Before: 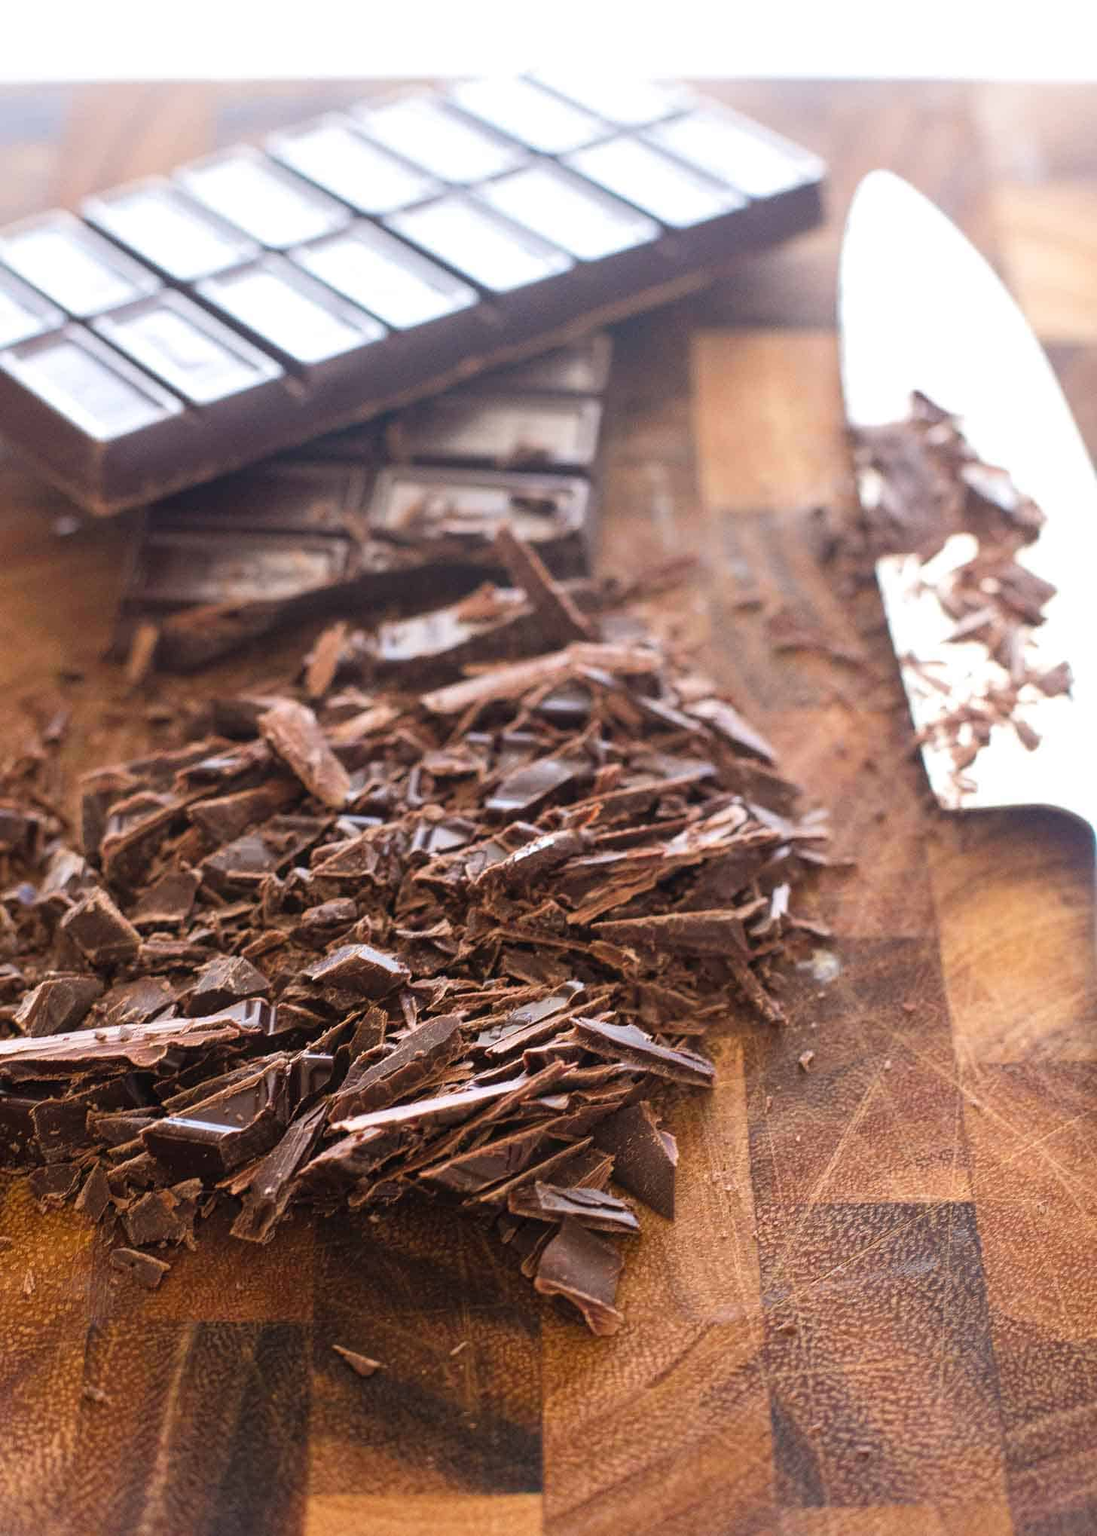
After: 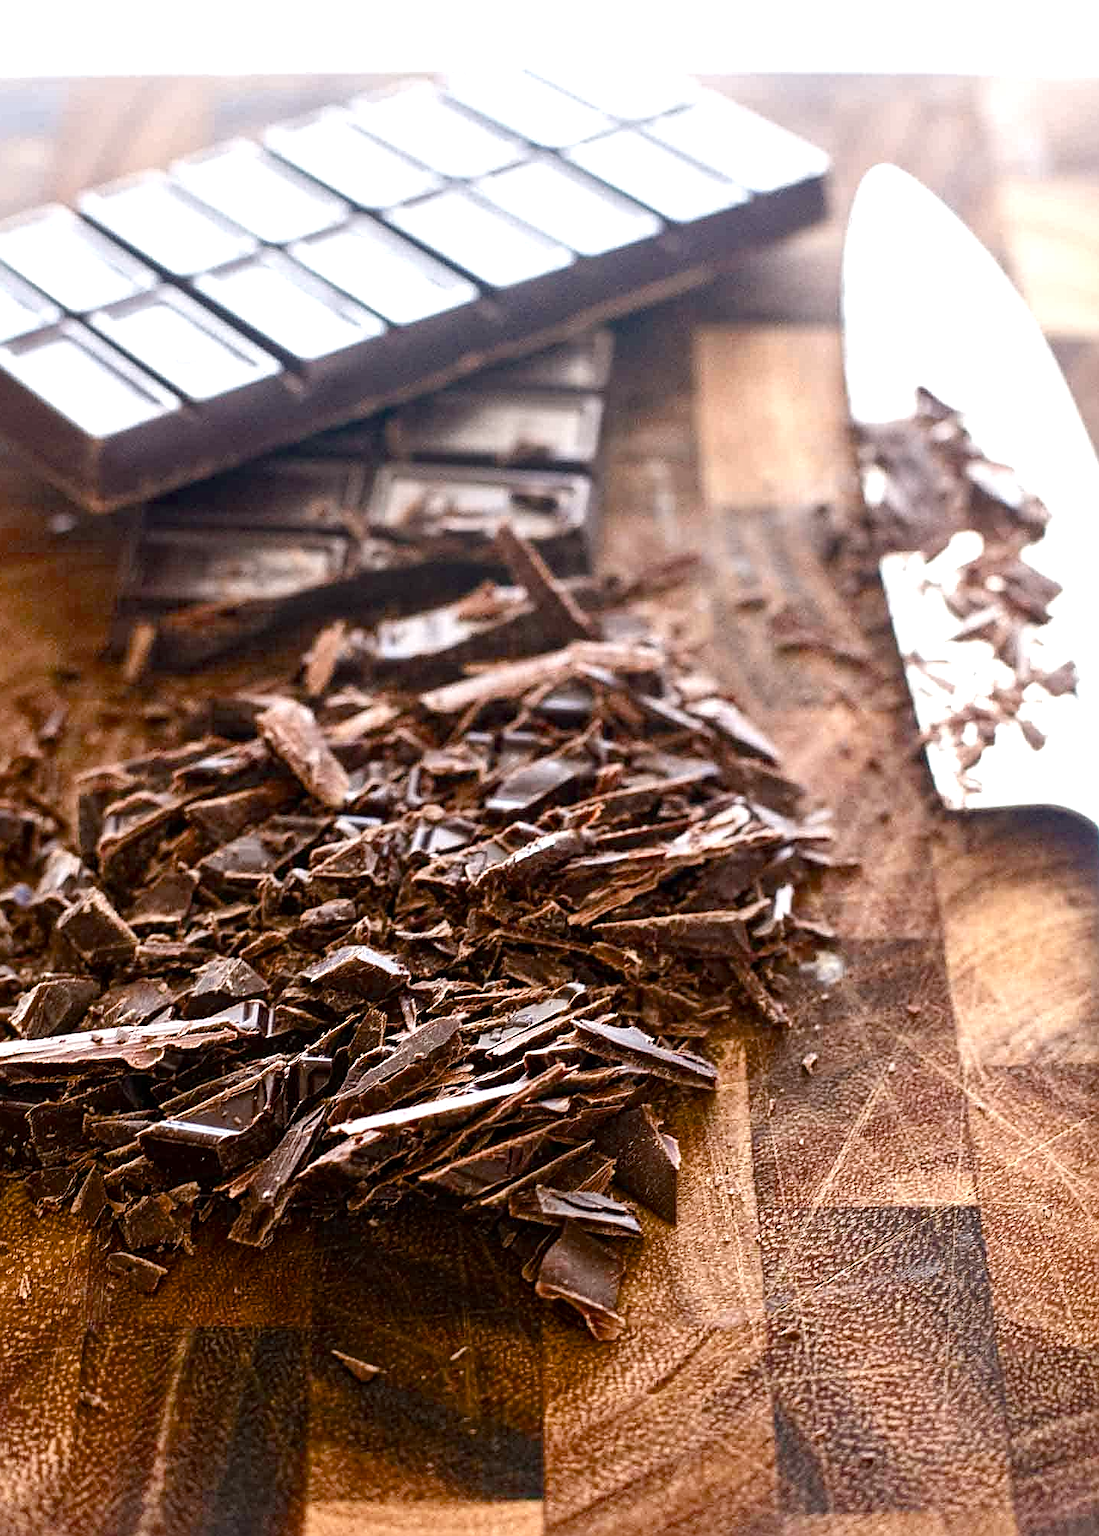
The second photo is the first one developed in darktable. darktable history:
crop: left 0.476%, top 0.495%, right 0.232%, bottom 0.42%
local contrast: mode bilateral grid, contrast 30, coarseness 25, midtone range 0.2
sharpen: on, module defaults
color balance rgb: shadows lift › luminance -7.798%, shadows lift › chroma 2.272%, shadows lift › hue 163.38°, perceptual saturation grading › global saturation 20%, perceptual saturation grading › highlights -49.979%, perceptual saturation grading › shadows 25.596%, global vibrance 9.572%, contrast 15.525%, saturation formula JzAzBz (2021)
